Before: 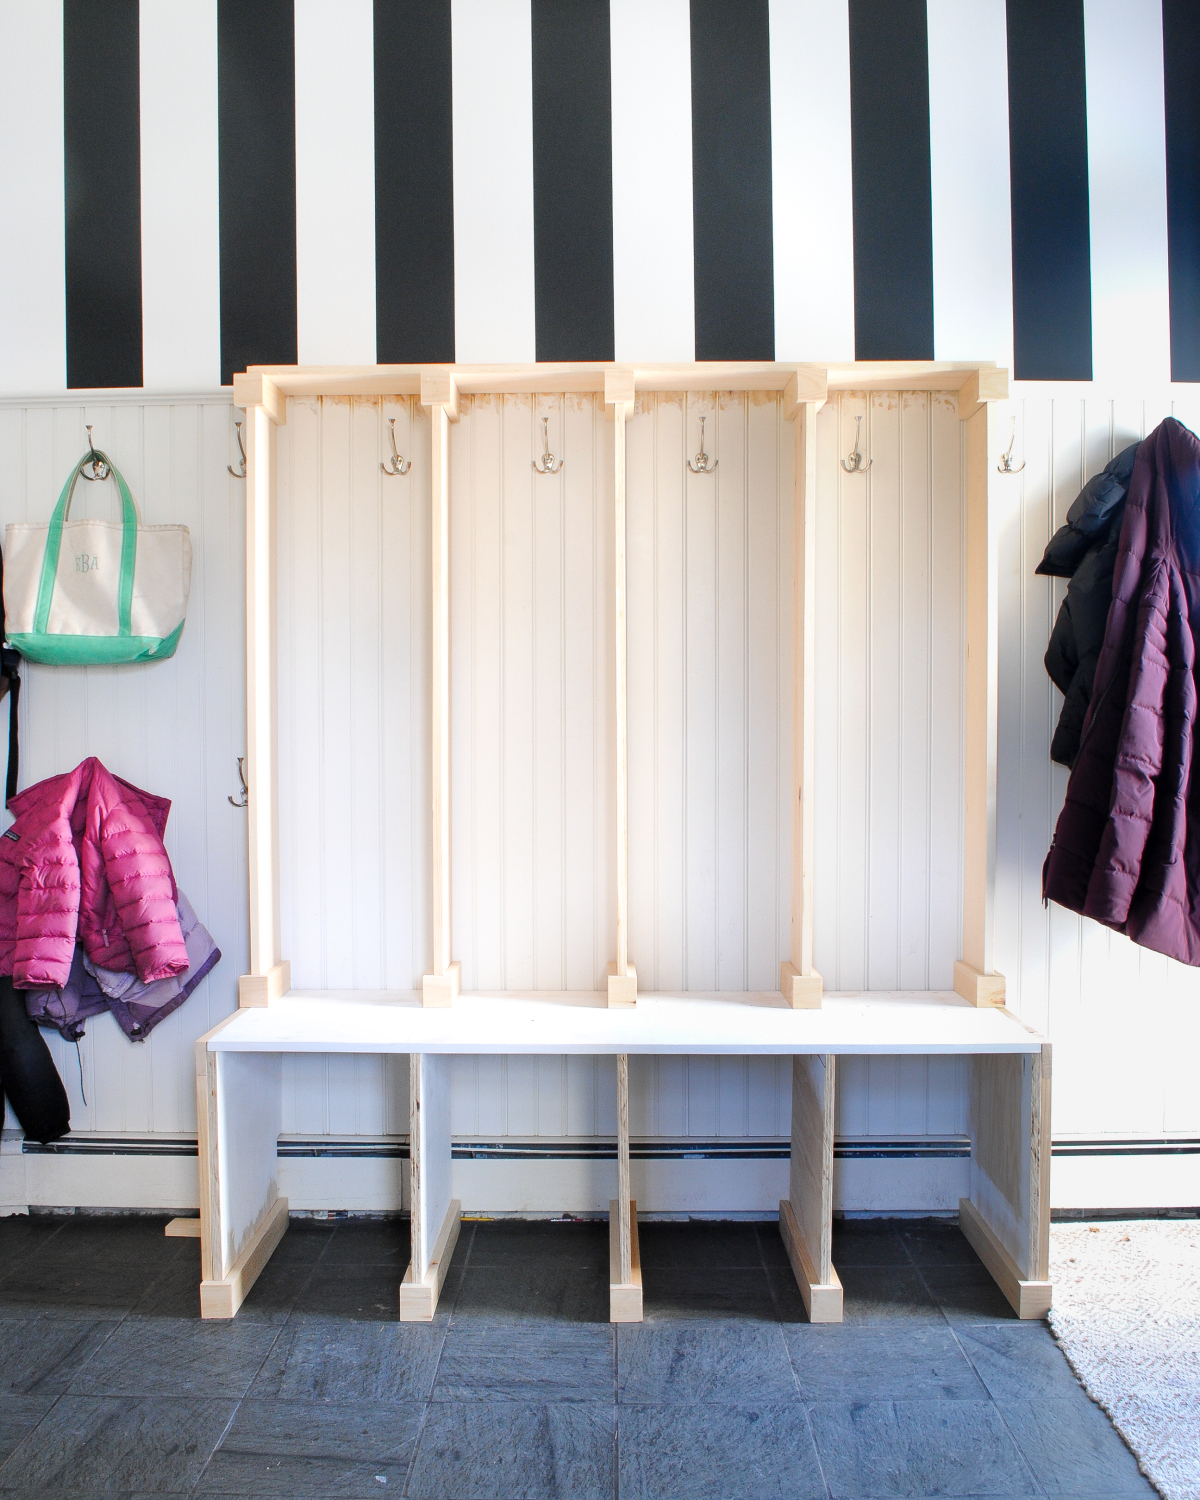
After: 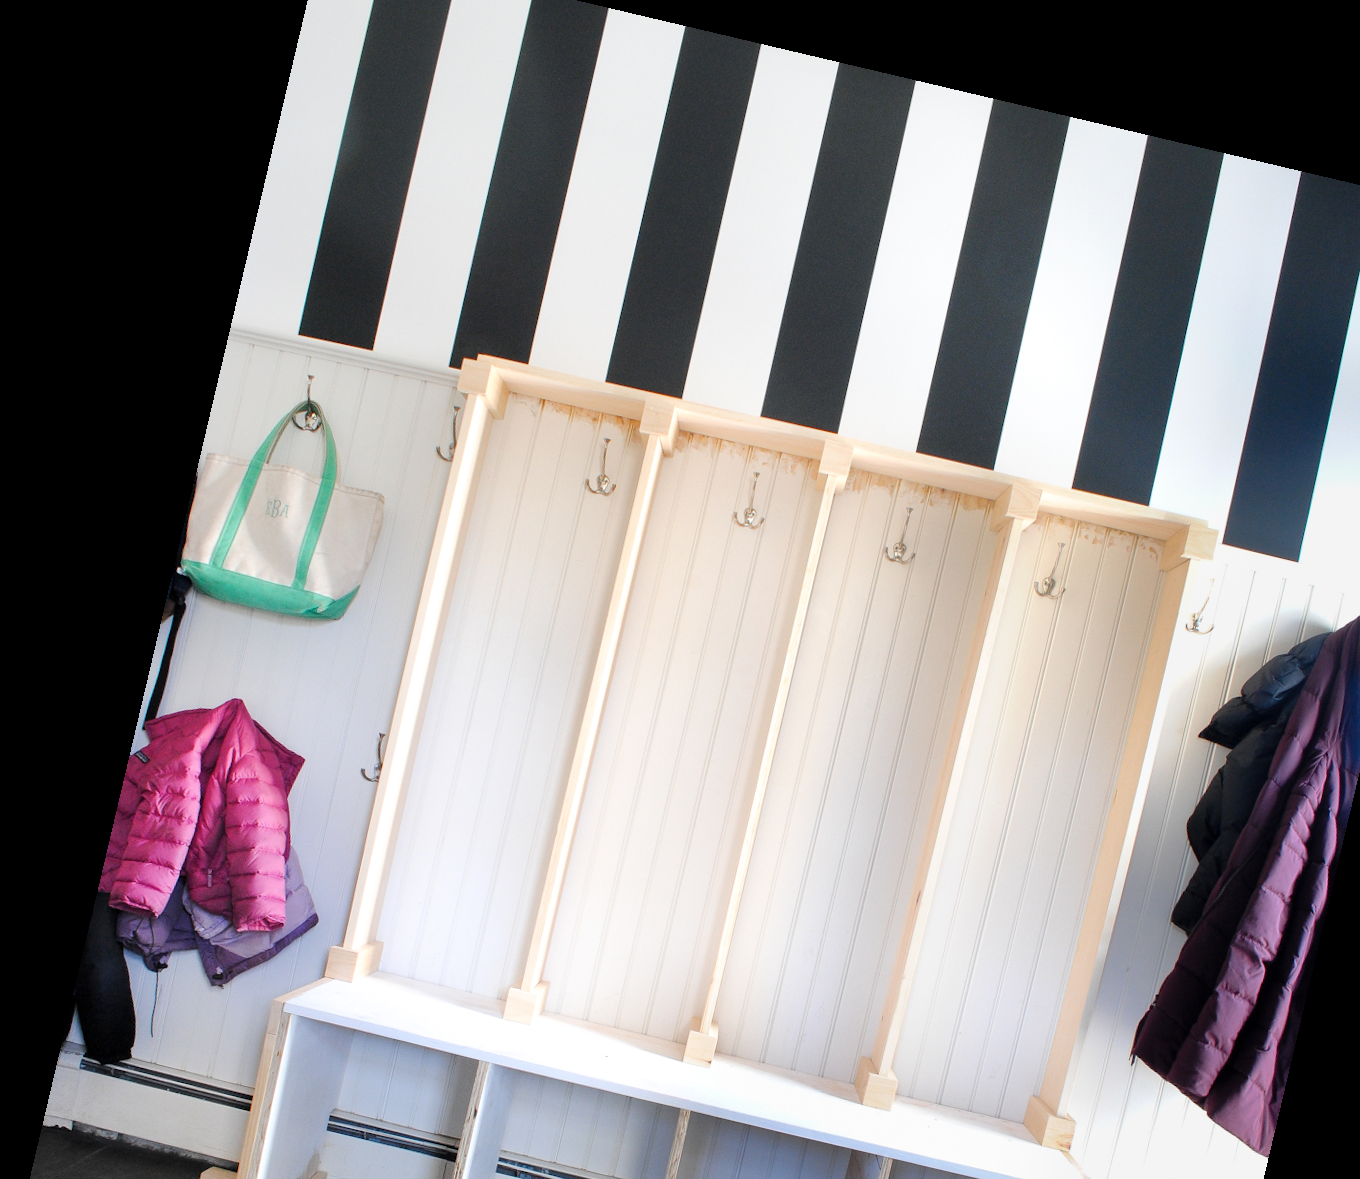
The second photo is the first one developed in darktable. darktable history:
crop: left 1.509%, top 3.452%, right 7.696%, bottom 28.452%
rotate and perspective: rotation 13.27°, automatic cropping off
